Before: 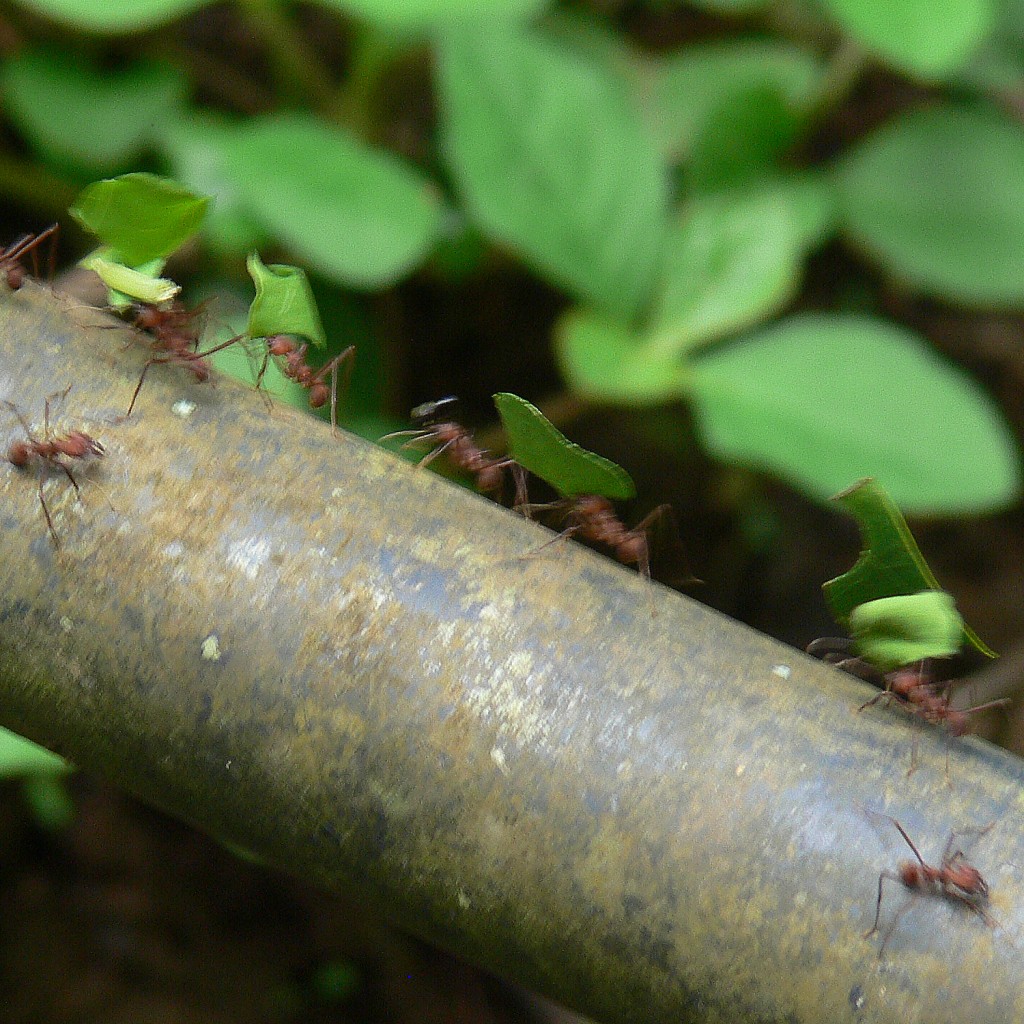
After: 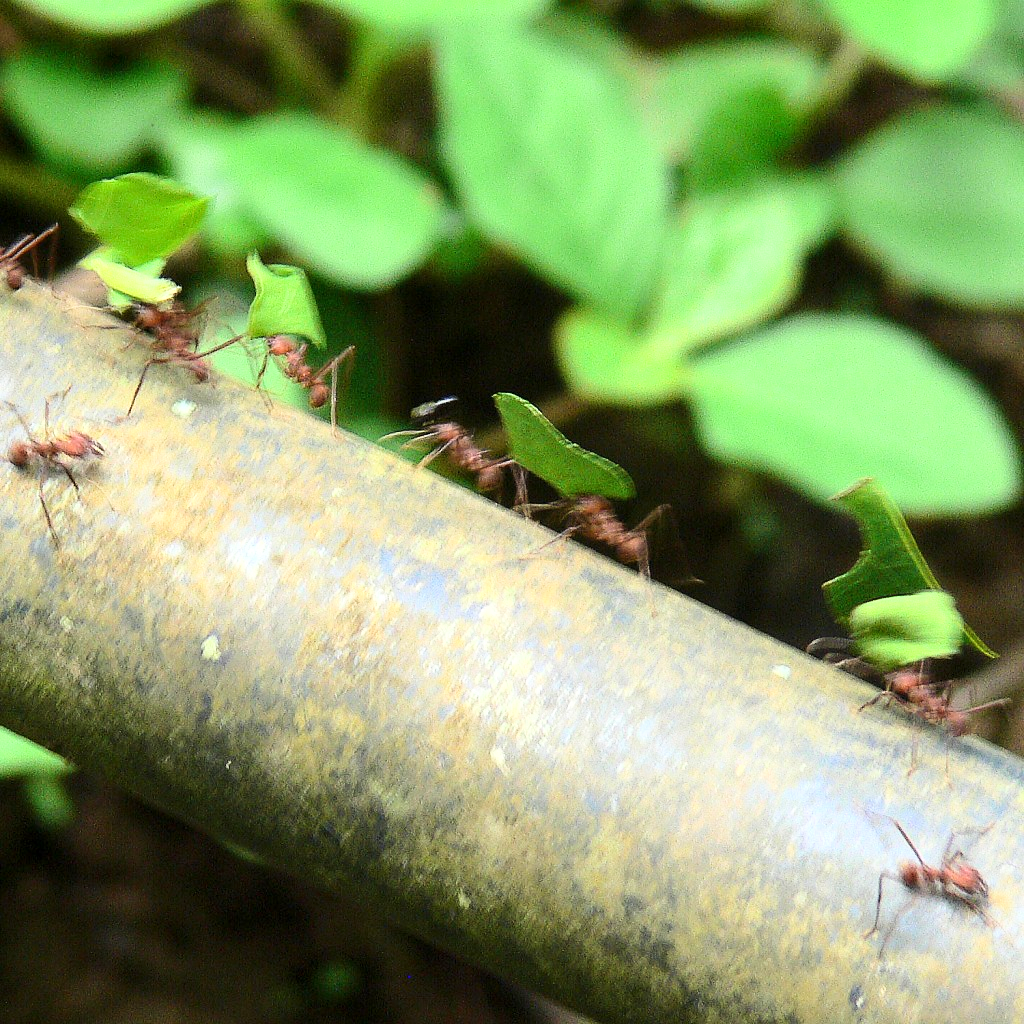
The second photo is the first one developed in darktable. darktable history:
base curve: curves: ch0 [(0, 0) (0.018, 0.026) (0.143, 0.37) (0.33, 0.731) (0.458, 0.853) (0.735, 0.965) (0.905, 0.986) (1, 1)]
local contrast: highlights 100%, shadows 100%, detail 120%, midtone range 0.2
